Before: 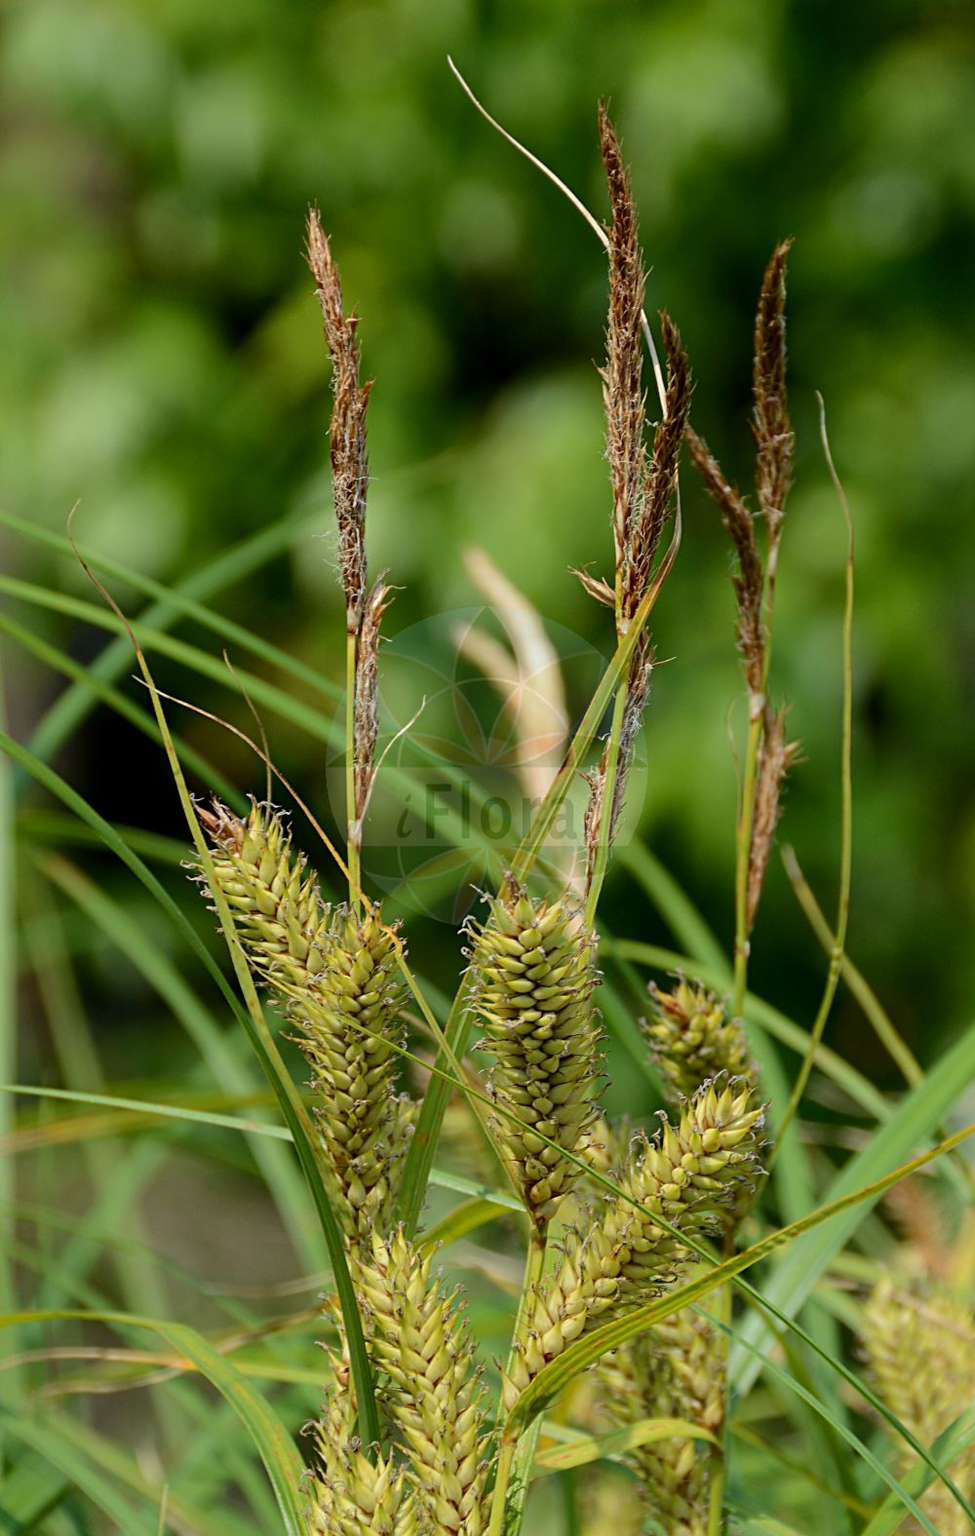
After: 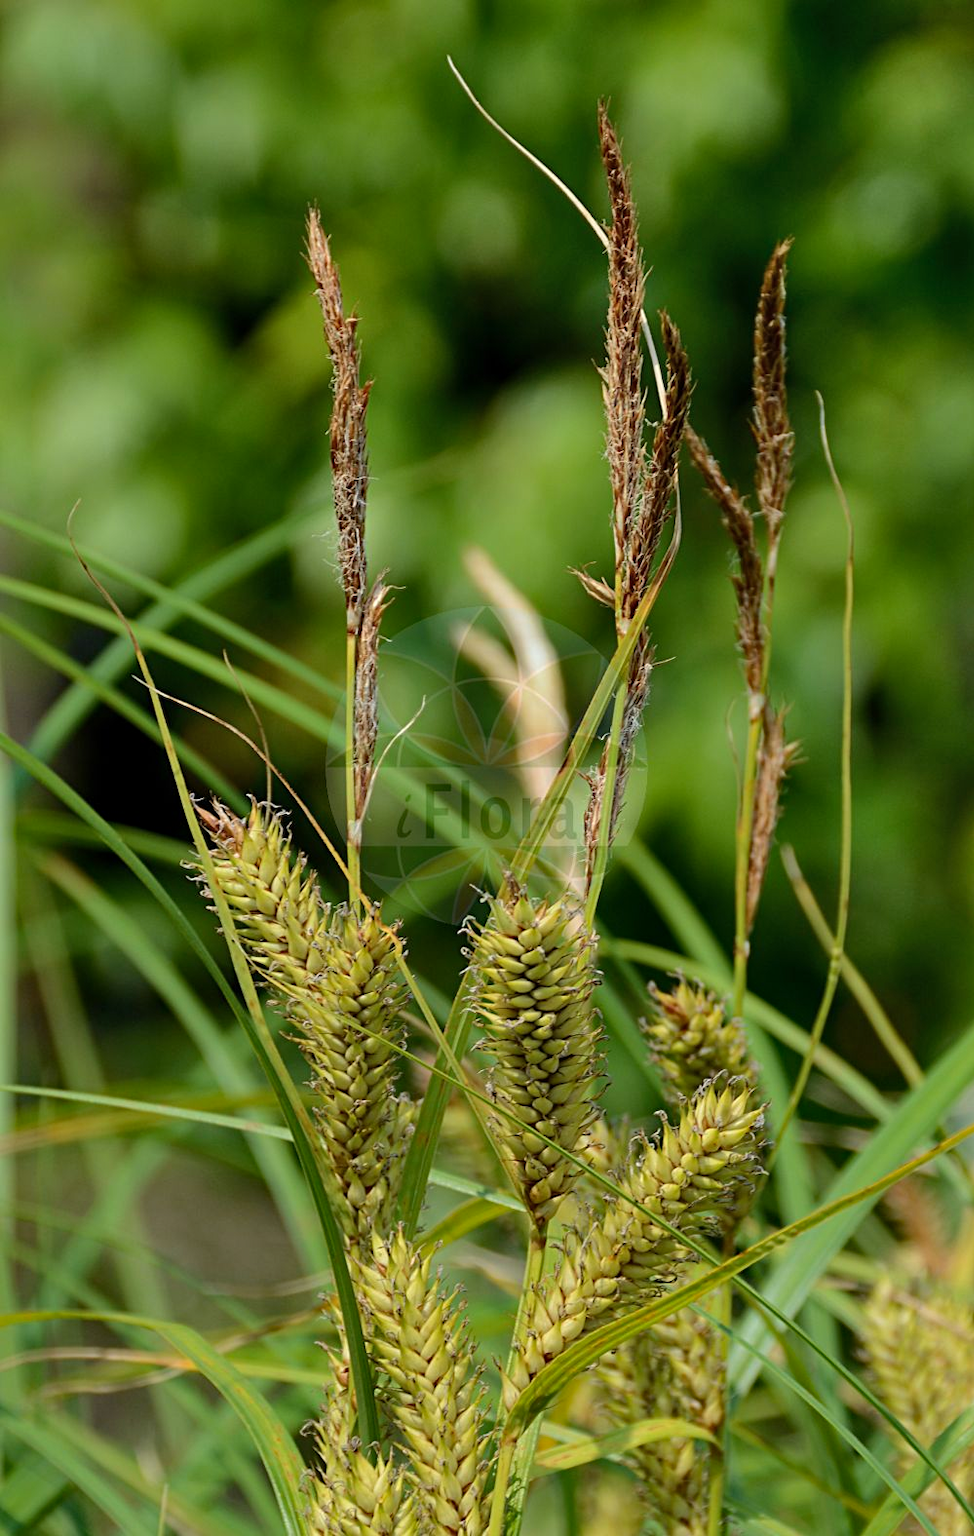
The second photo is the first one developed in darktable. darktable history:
shadows and highlights: low approximation 0.01, soften with gaussian
haze removal: adaptive false
